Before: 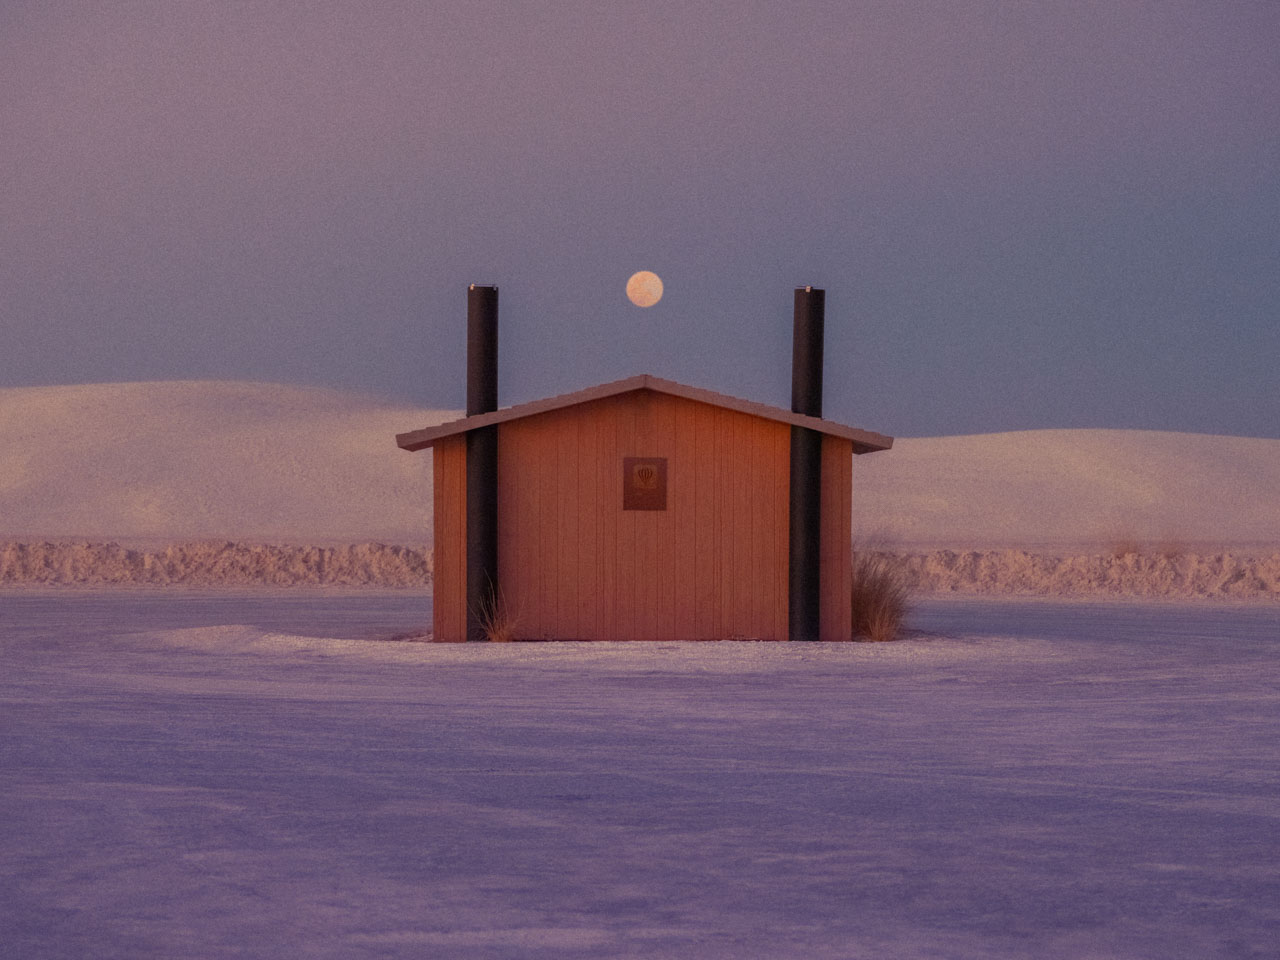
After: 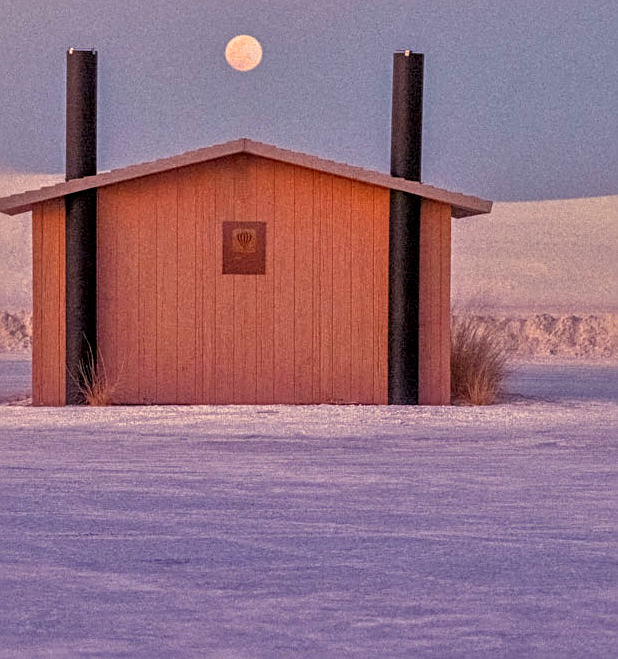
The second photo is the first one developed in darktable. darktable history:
local contrast: on, module defaults
contrast brightness saturation: saturation -0.04
sharpen: radius 2.767
crop: left 31.379%, top 24.658%, right 20.326%, bottom 6.628%
tone equalizer: -7 EV 0.15 EV, -6 EV 0.6 EV, -5 EV 1.15 EV, -4 EV 1.33 EV, -3 EV 1.15 EV, -2 EV 0.6 EV, -1 EV 0.15 EV, mask exposure compensation -0.5 EV
